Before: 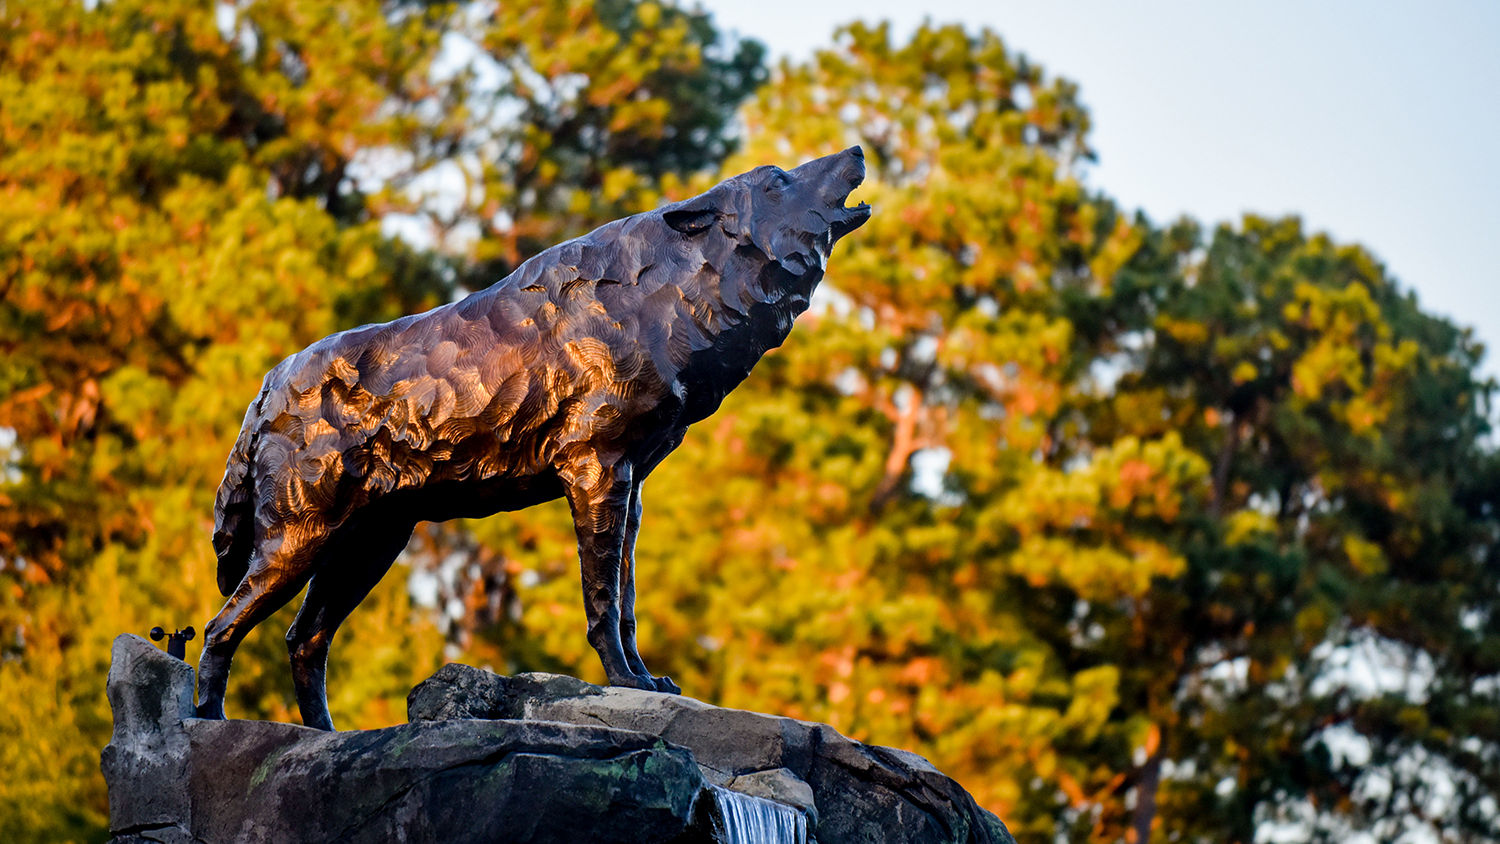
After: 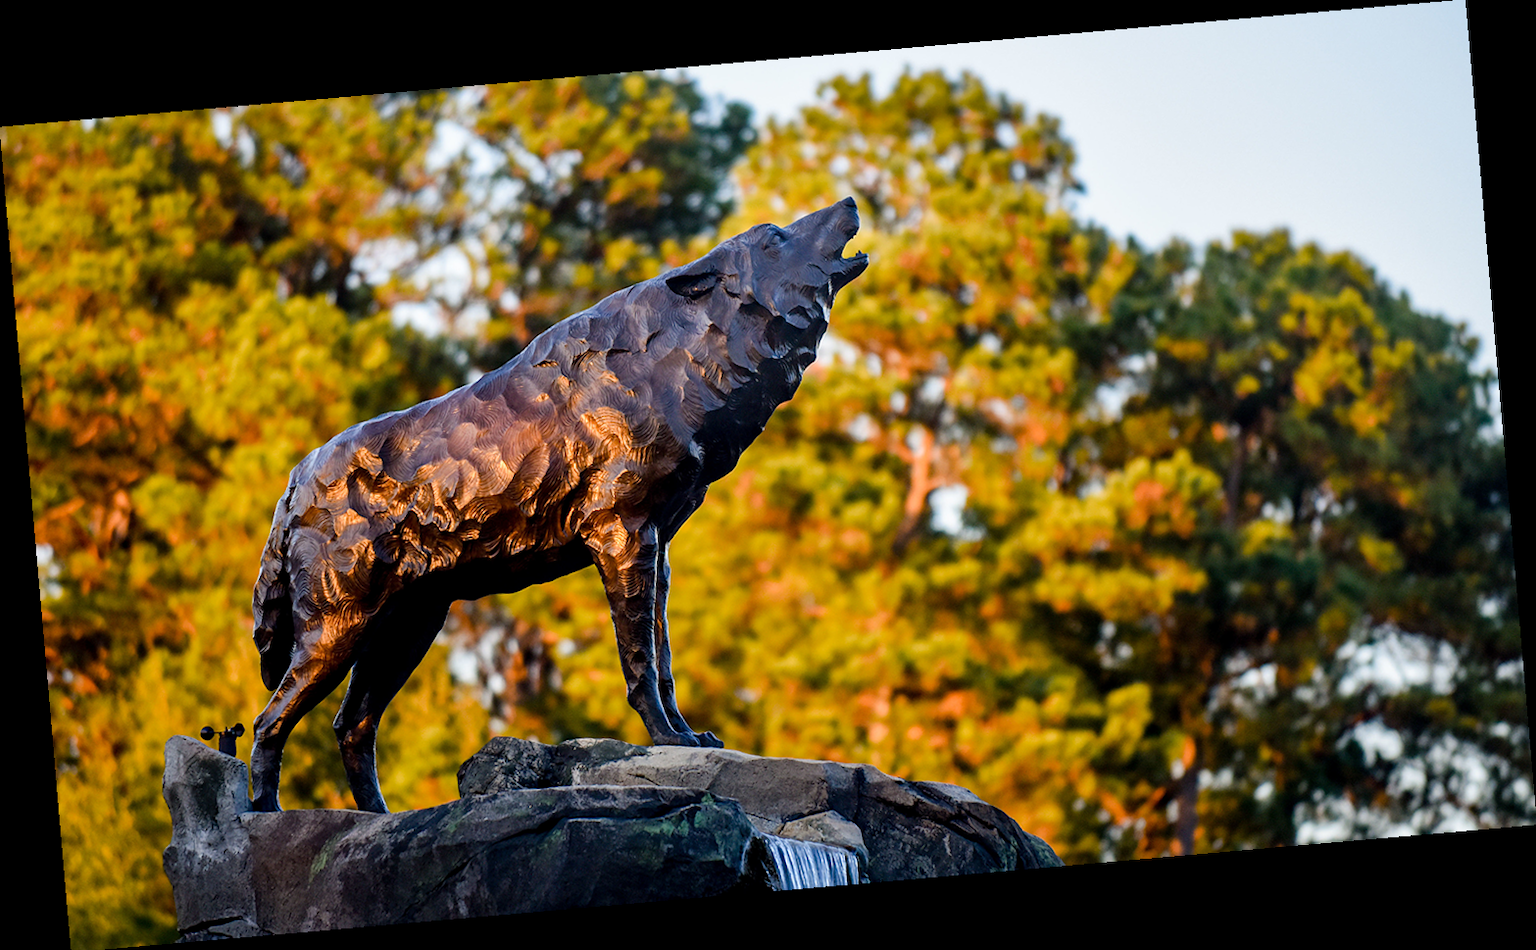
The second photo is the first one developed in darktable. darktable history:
rotate and perspective: rotation -4.98°, automatic cropping off
